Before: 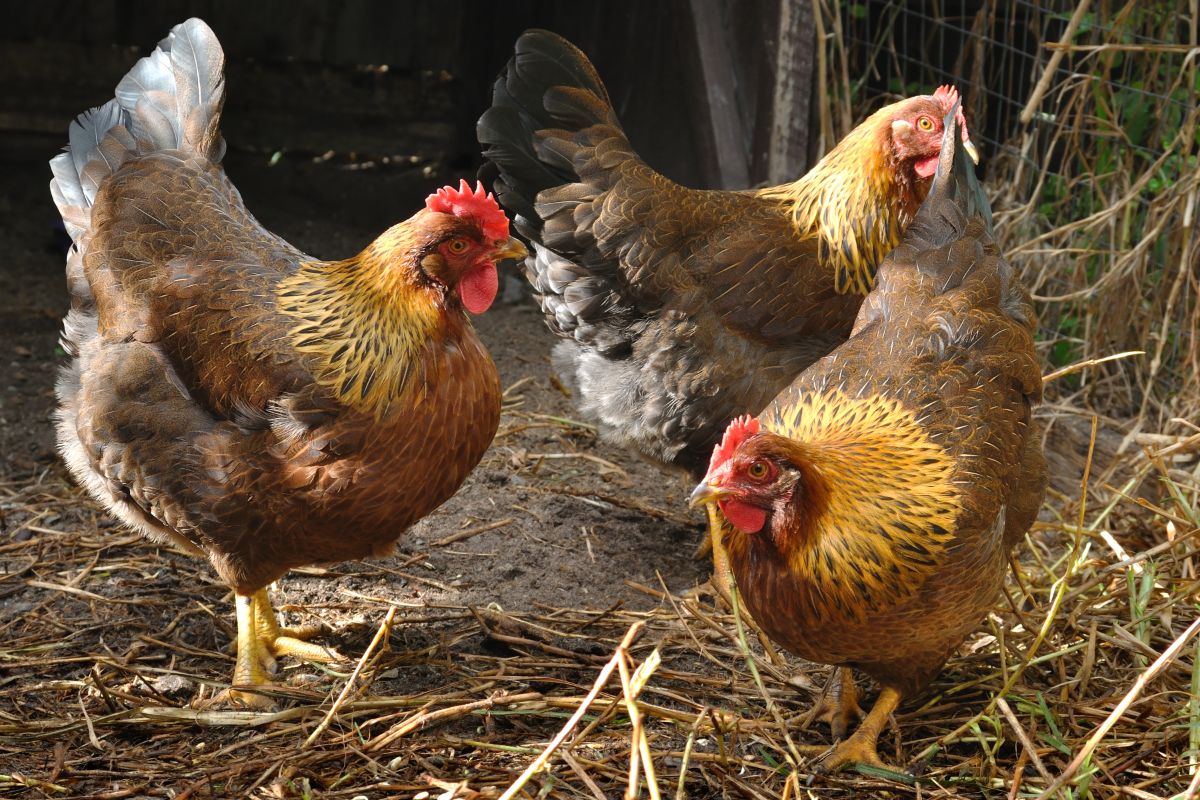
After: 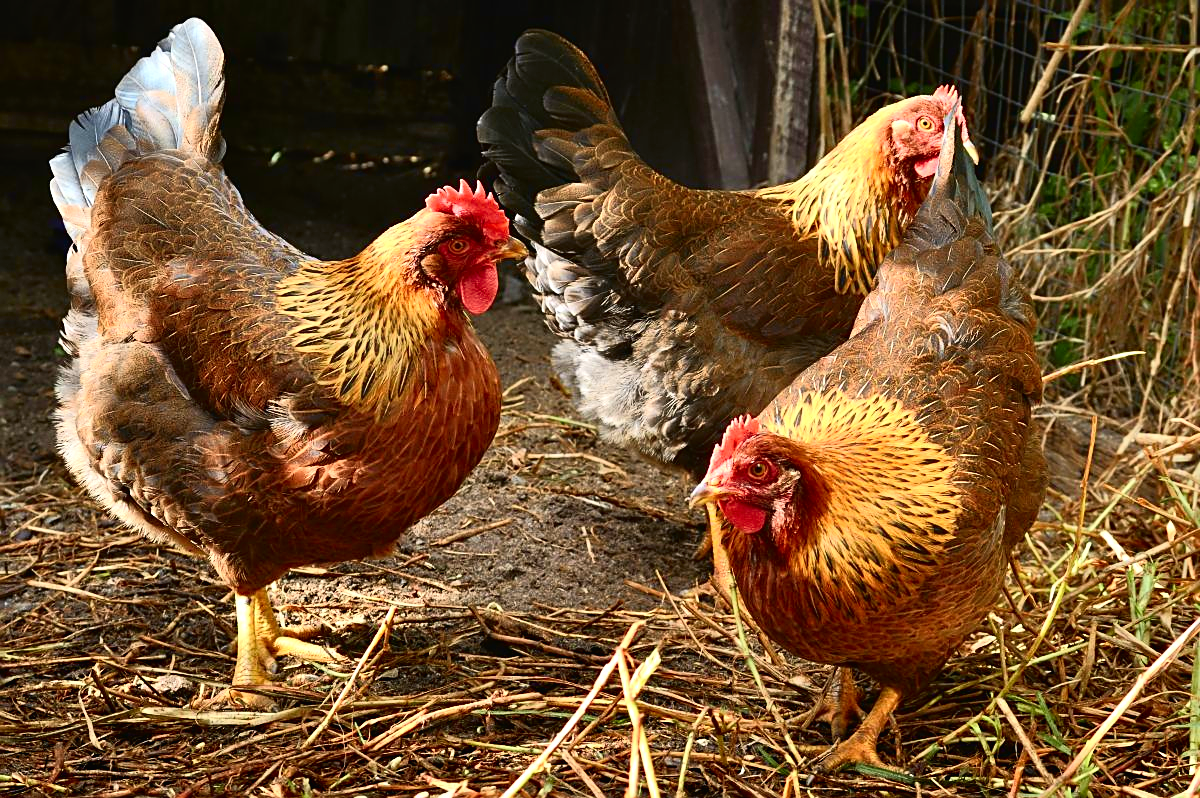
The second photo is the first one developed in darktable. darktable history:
base curve: curves: ch0 [(0, 0) (0.297, 0.298) (1, 1)], preserve colors none
tone curve: curves: ch0 [(0, 0.013) (0.074, 0.044) (0.251, 0.234) (0.472, 0.511) (0.63, 0.752) (0.746, 0.866) (0.899, 0.956) (1, 1)]; ch1 [(0, 0) (0.08, 0.08) (0.347, 0.394) (0.455, 0.441) (0.5, 0.5) (0.517, 0.53) (0.563, 0.611) (0.617, 0.682) (0.756, 0.788) (0.92, 0.92) (1, 1)]; ch2 [(0, 0) (0.096, 0.056) (0.304, 0.204) (0.5, 0.5) (0.539, 0.575) (0.597, 0.644) (0.92, 0.92) (1, 1)], color space Lab, independent channels, preserve colors none
crop: top 0.099%, bottom 0.15%
sharpen: amount 0.588
